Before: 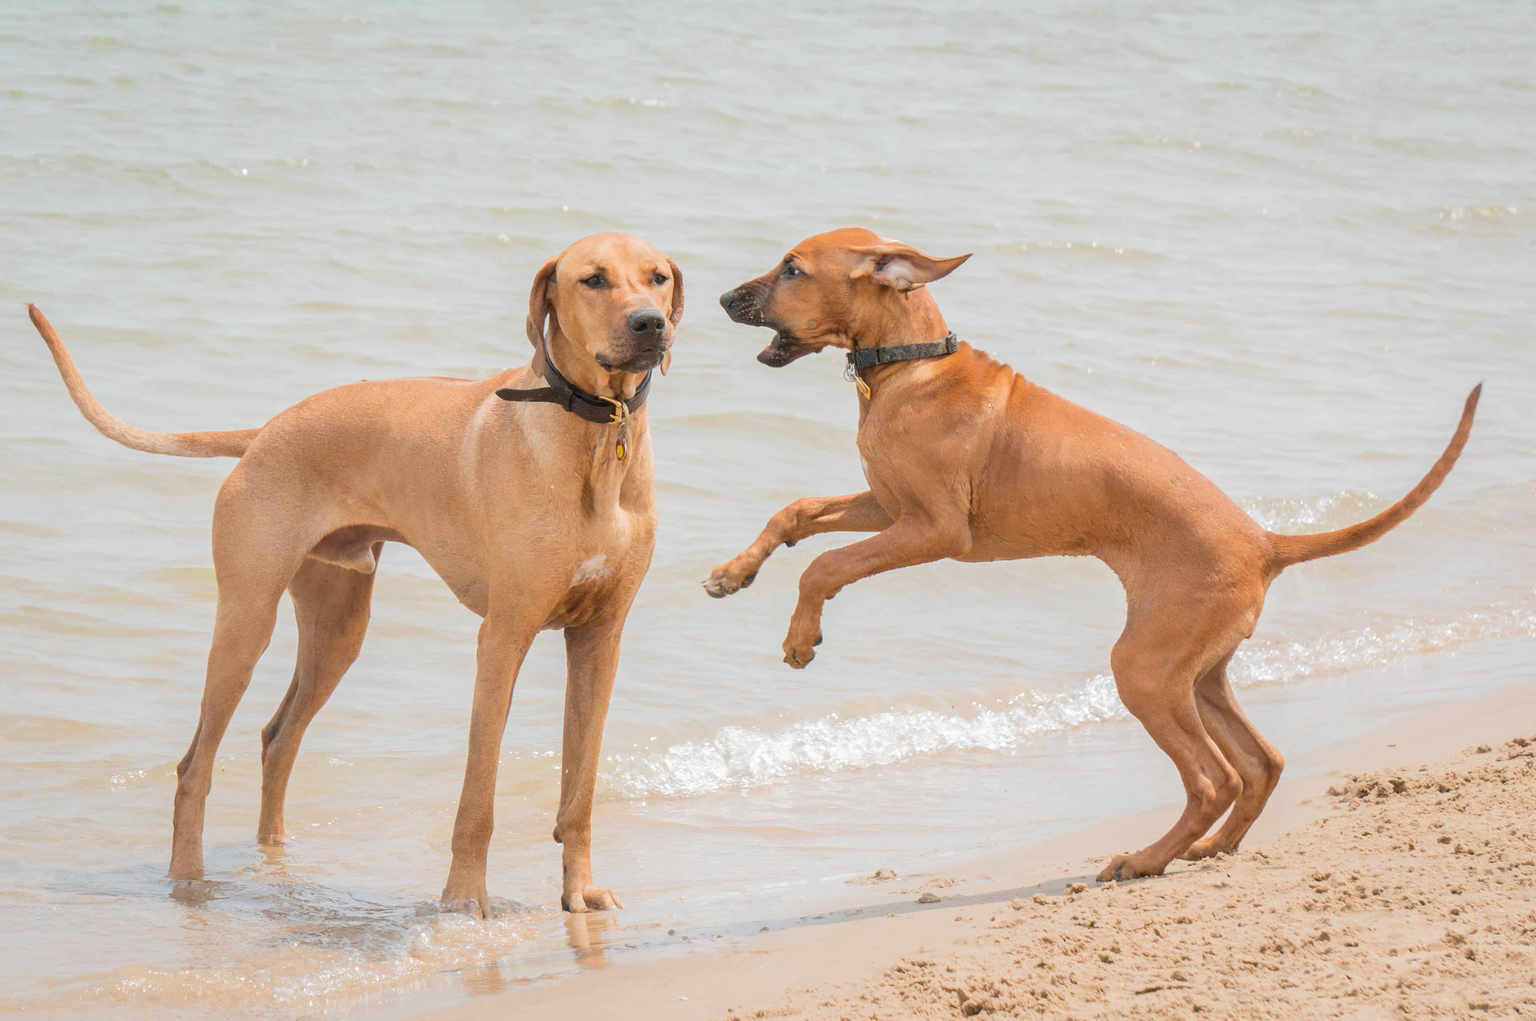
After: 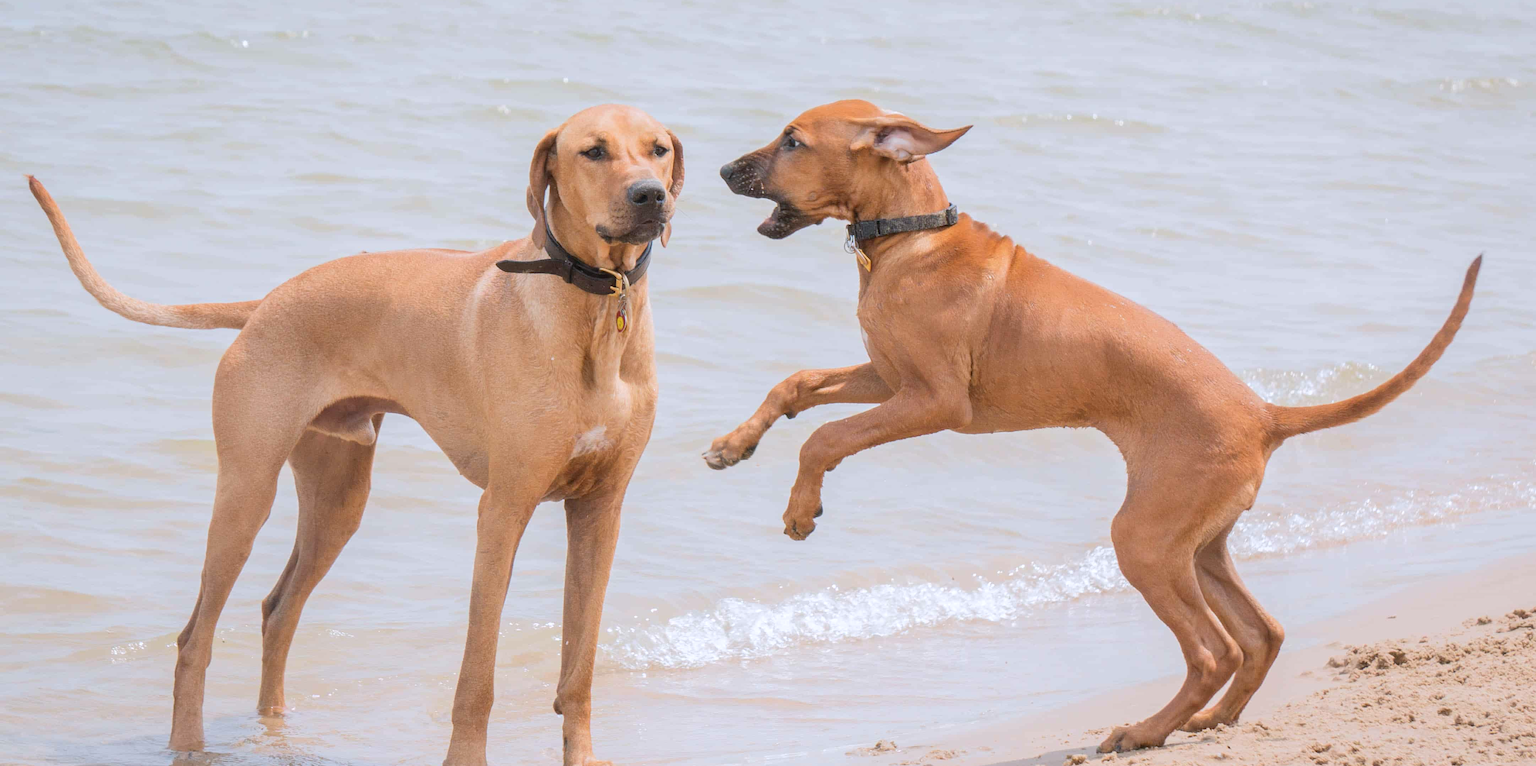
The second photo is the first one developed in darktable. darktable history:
crop and rotate: top 12.591%, bottom 12.264%
color calibration: illuminant as shot in camera, x 0.358, y 0.373, temperature 4628.91 K
